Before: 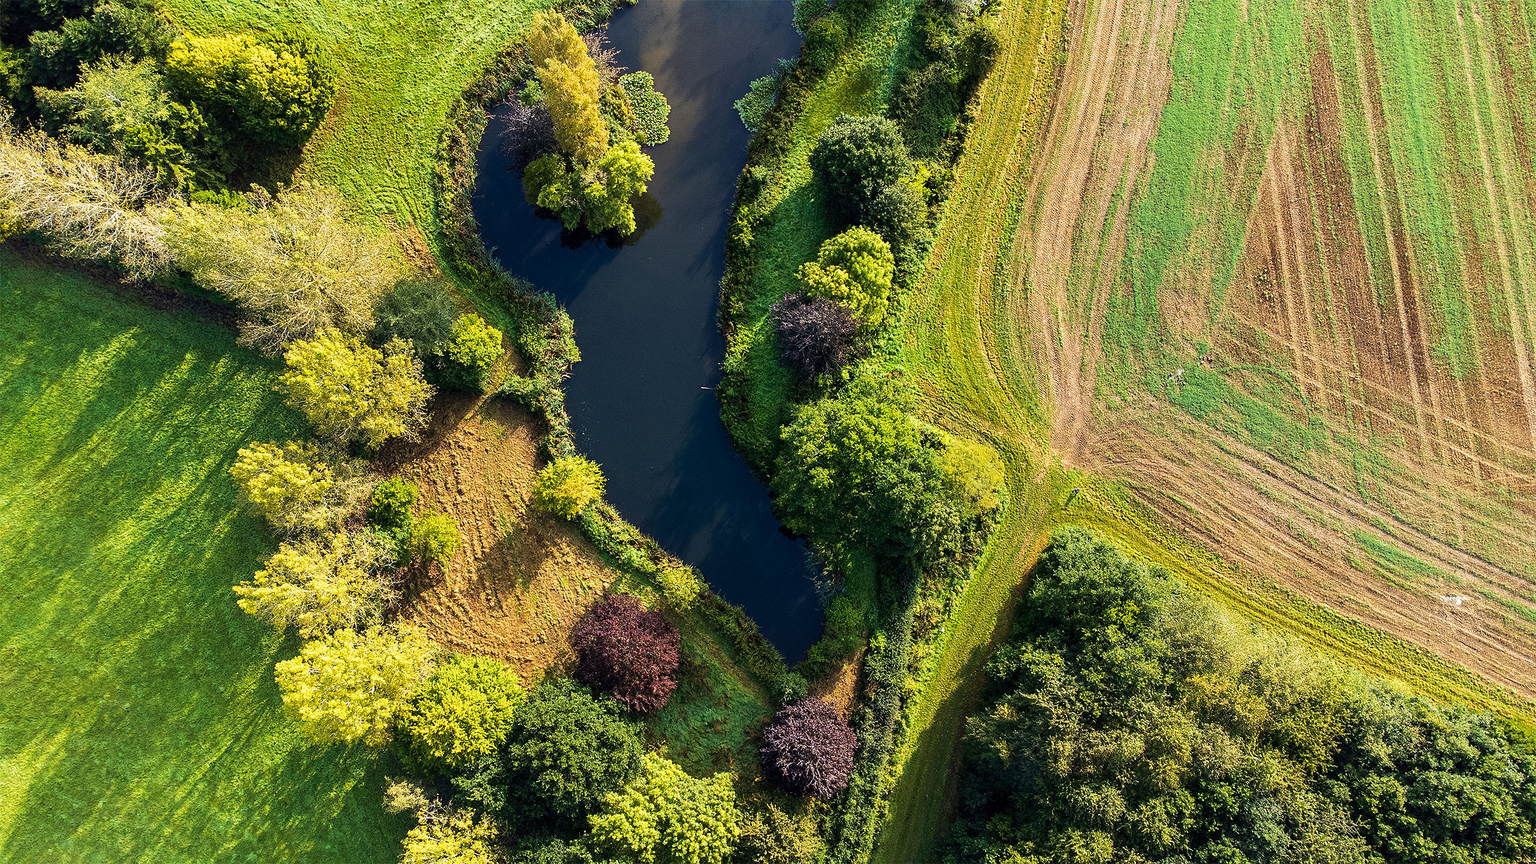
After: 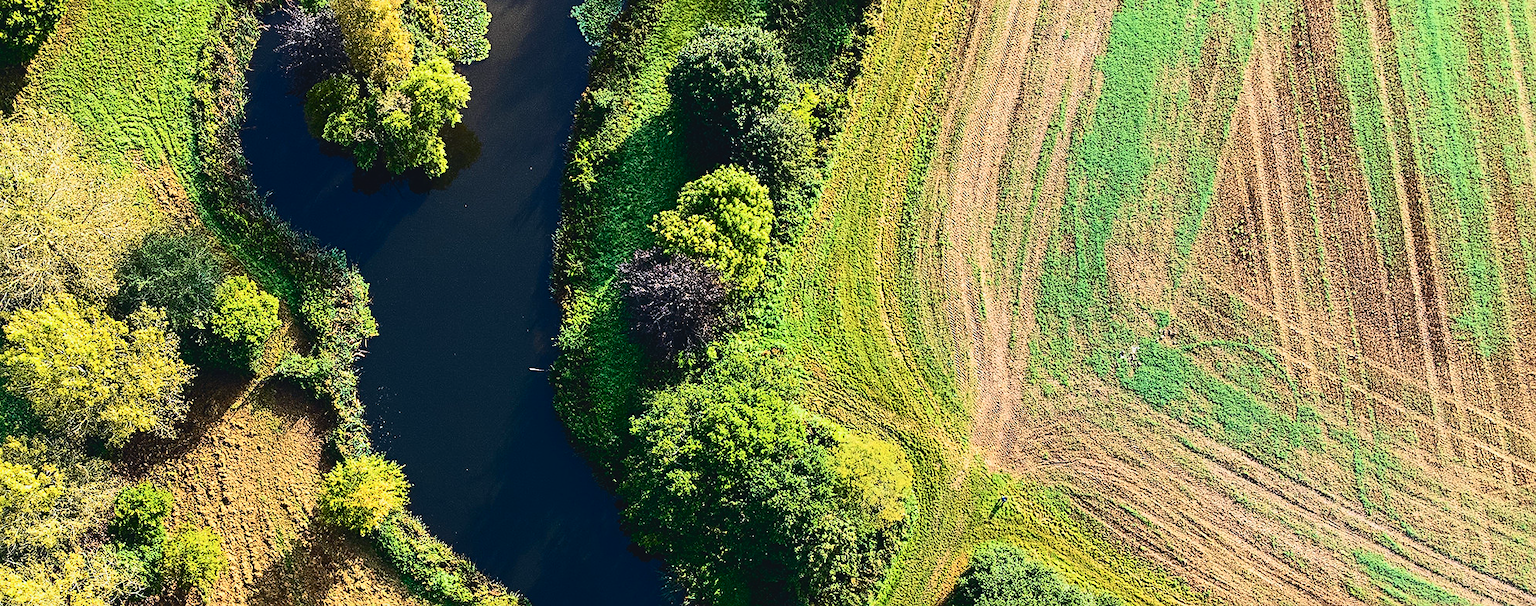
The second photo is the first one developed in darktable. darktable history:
crop: left 18.328%, top 11.069%, right 2.421%, bottom 33.258%
contrast brightness saturation: contrast 0.273
sharpen: radius 2.509, amount 0.322
tone curve: curves: ch0 [(0, 0.045) (0.155, 0.169) (0.46, 0.466) (0.751, 0.788) (1, 0.961)]; ch1 [(0, 0) (0.43, 0.408) (0.472, 0.469) (0.505, 0.503) (0.553, 0.555) (0.592, 0.581) (1, 1)]; ch2 [(0, 0) (0.505, 0.495) (0.579, 0.569) (1, 1)], color space Lab, independent channels, preserve colors none
